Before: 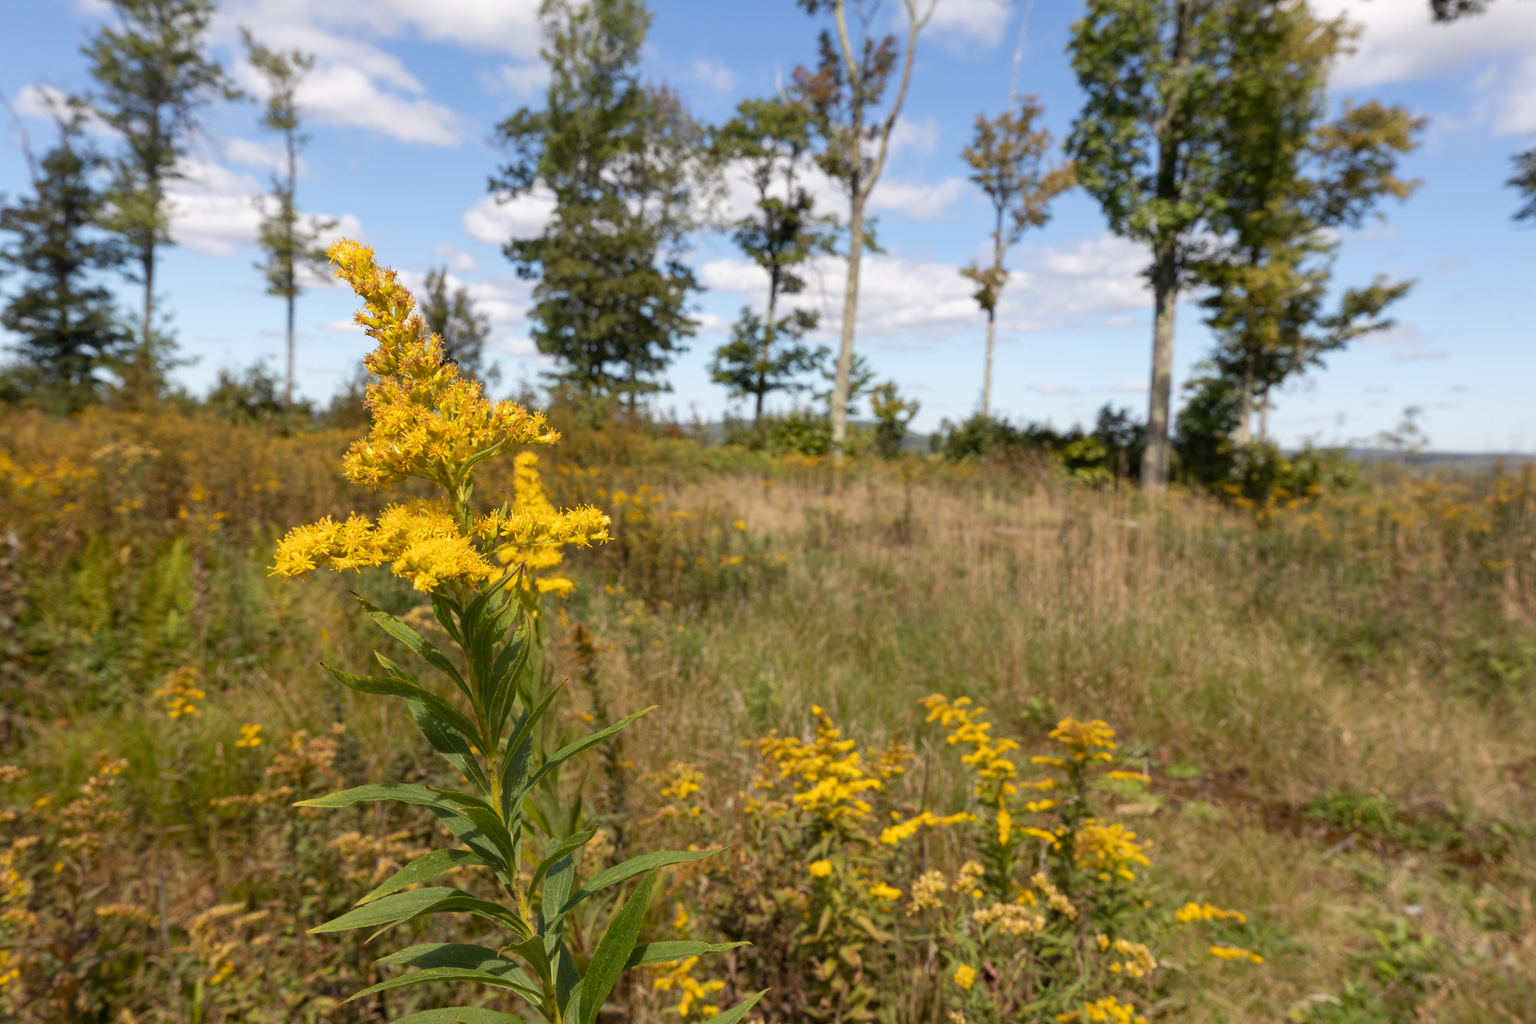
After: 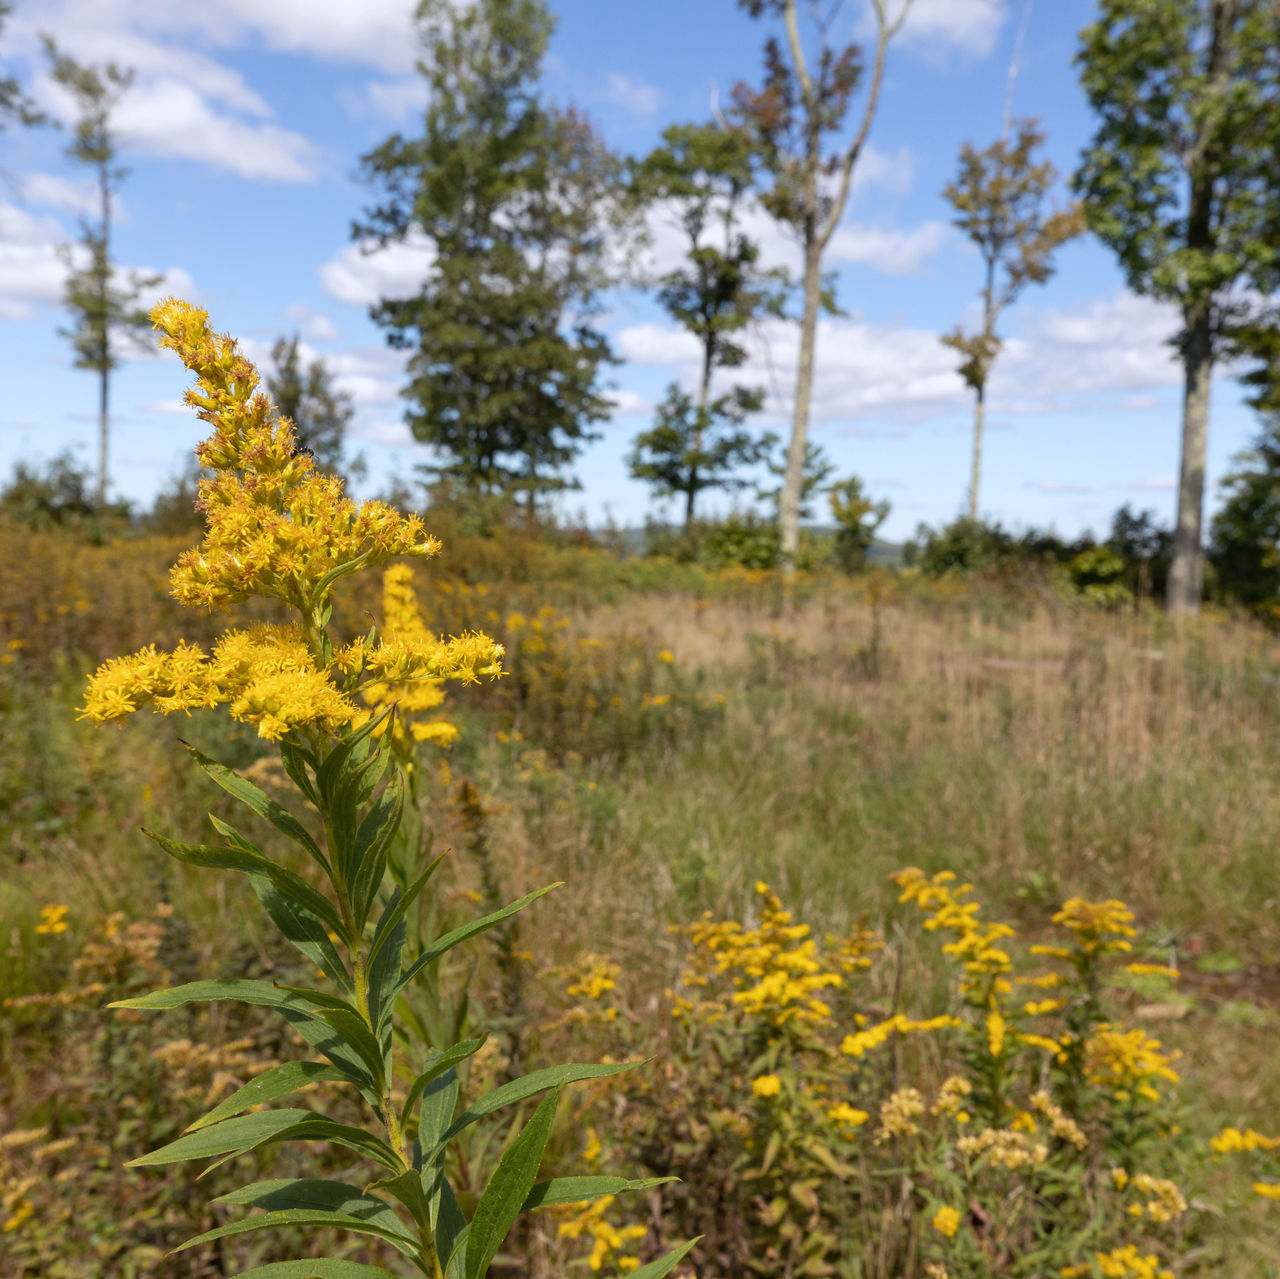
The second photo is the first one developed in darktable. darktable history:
rgb levels: preserve colors max RGB
crop and rotate: left 13.537%, right 19.796%
color correction: saturation 0.98
white balance: red 0.974, blue 1.044
